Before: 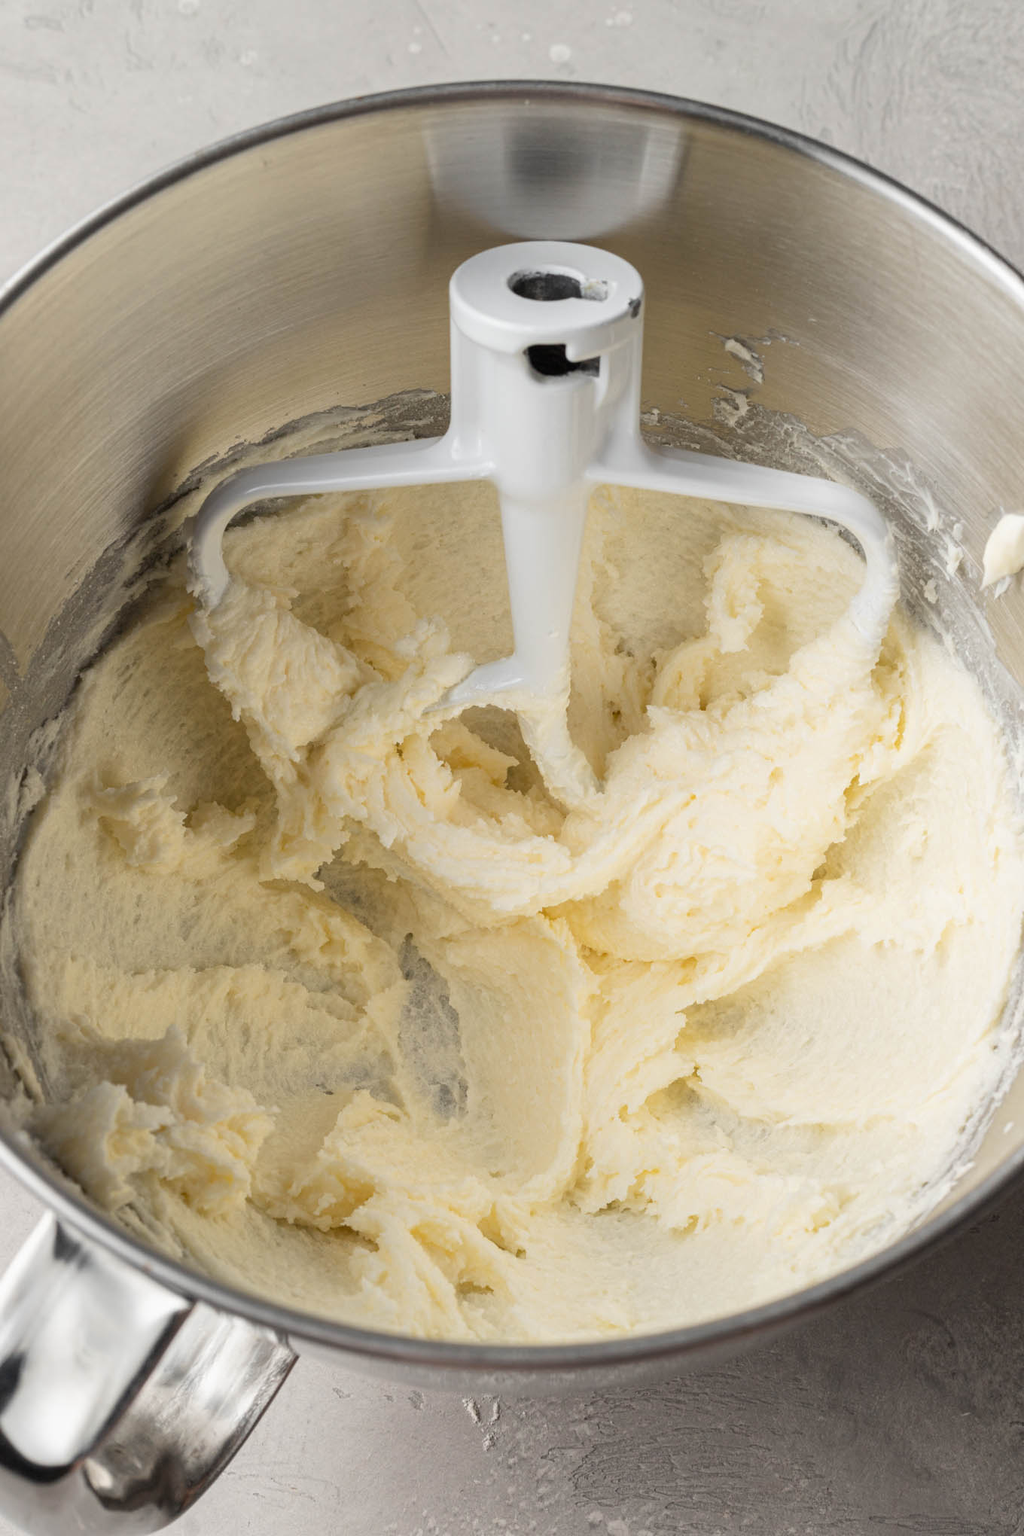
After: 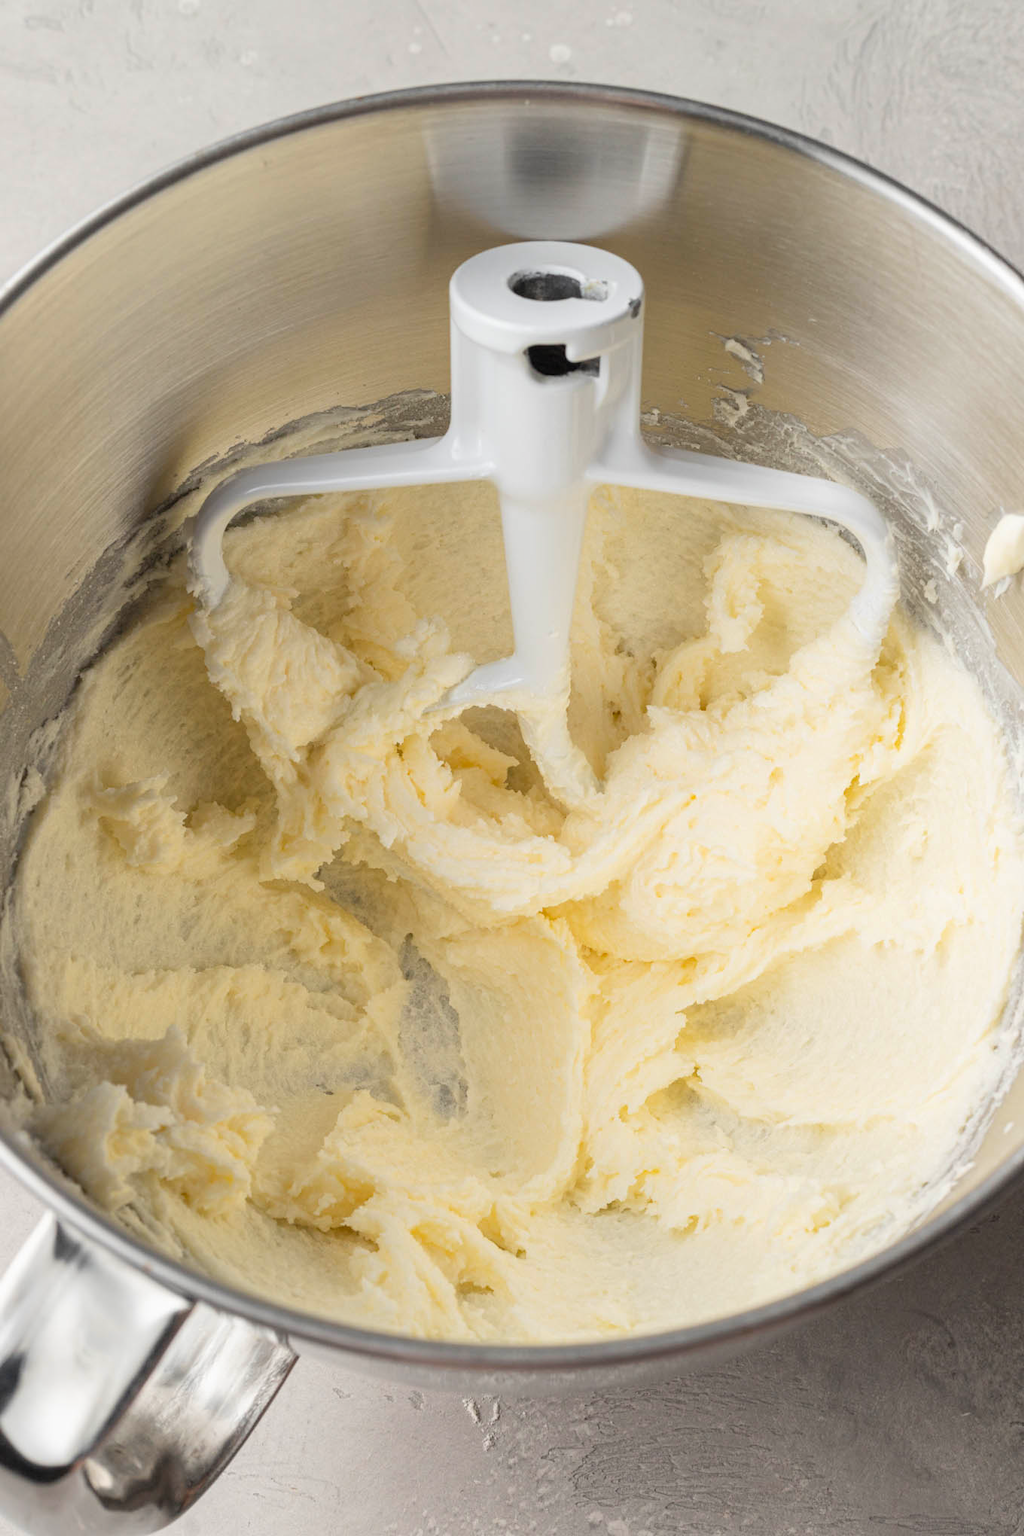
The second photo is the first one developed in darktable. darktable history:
contrast brightness saturation: brightness 0.09, saturation 0.193
